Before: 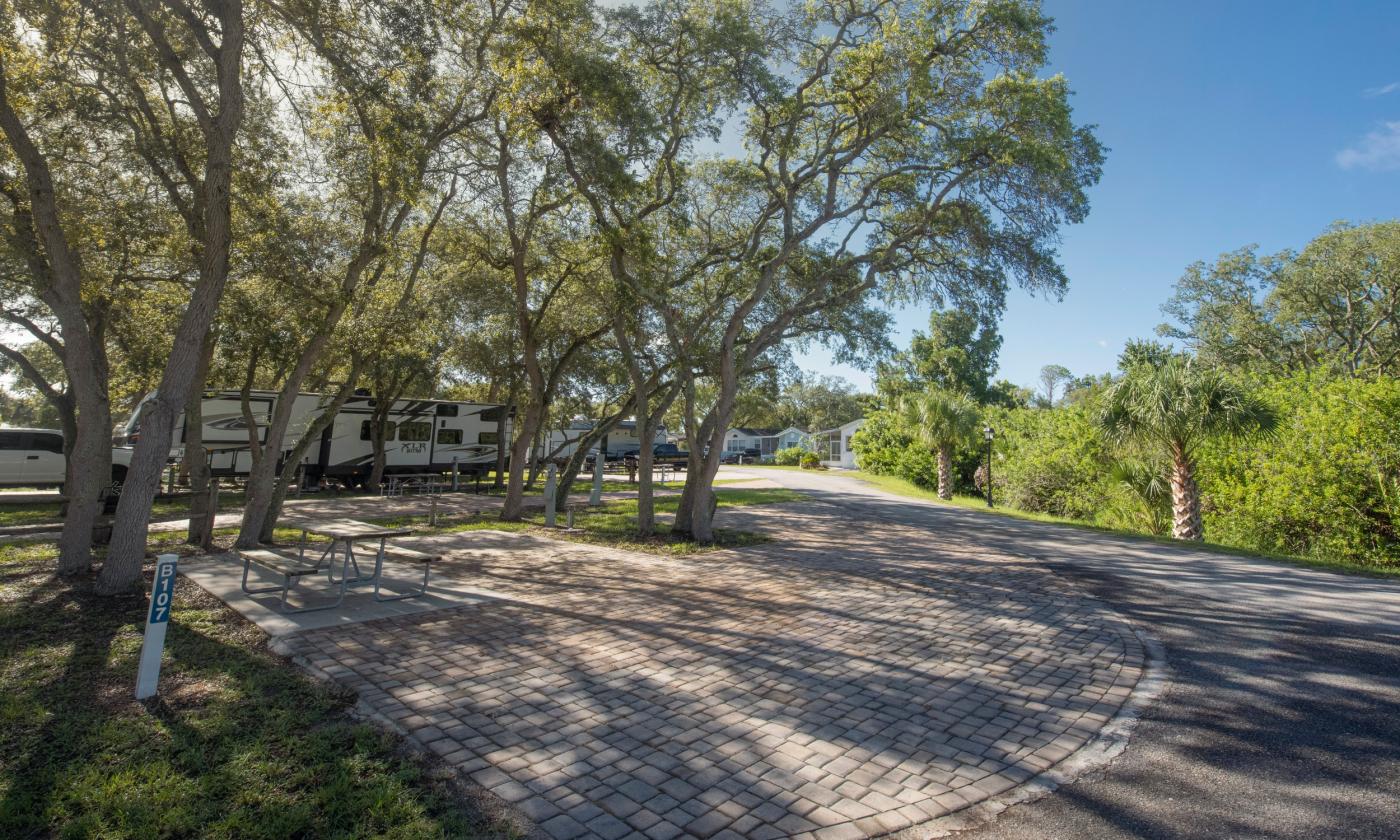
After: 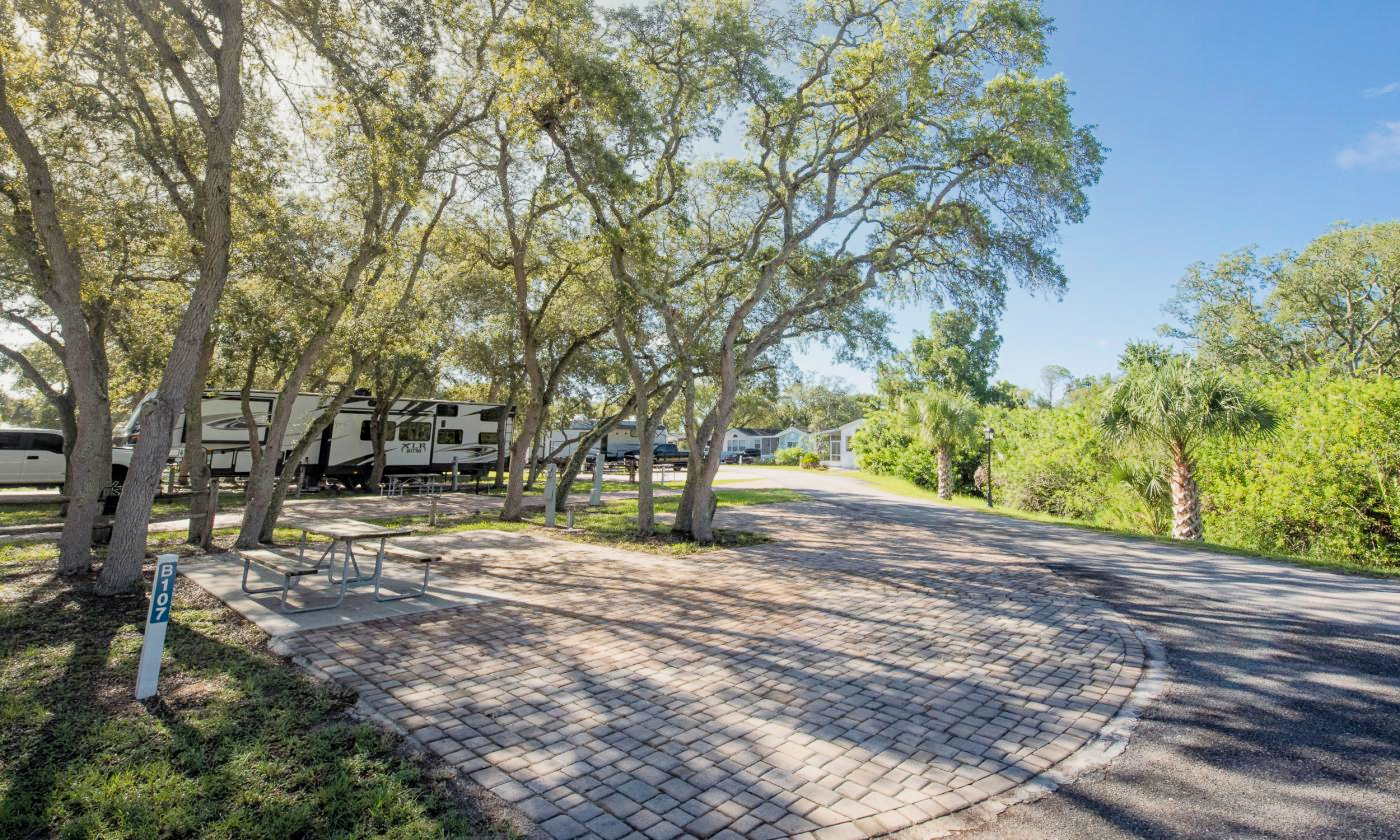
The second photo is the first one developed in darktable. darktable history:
exposure: black level correction 0, exposure 1.106 EV, compensate highlight preservation false
haze removal: compatibility mode true, adaptive false
filmic rgb: black relative exposure -7.65 EV, white relative exposure 4.56 EV, threshold 2.98 EV, hardness 3.61, enable highlight reconstruction true
